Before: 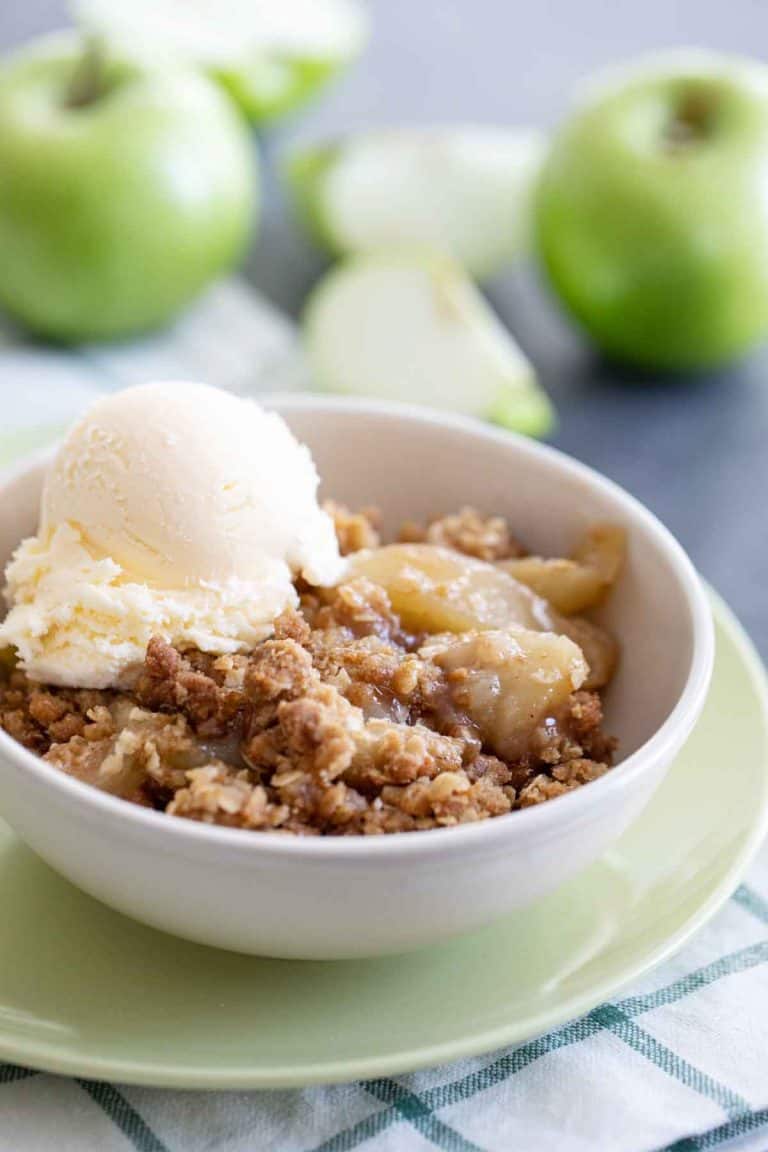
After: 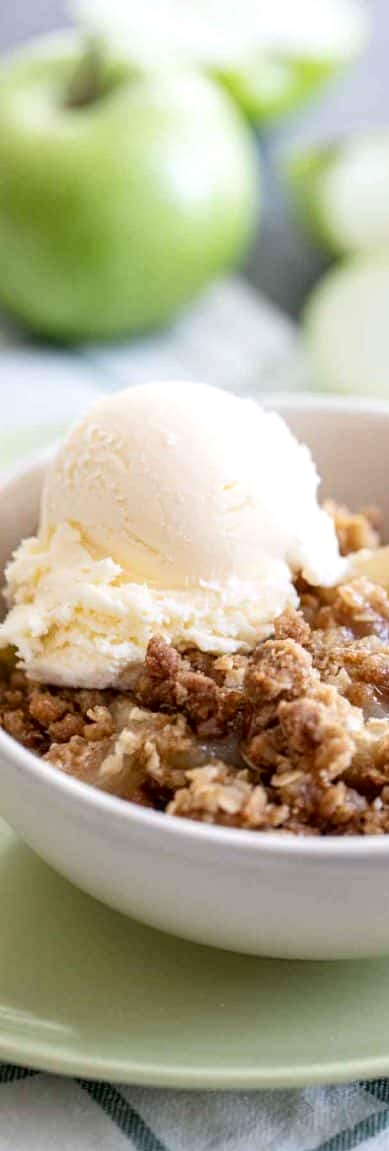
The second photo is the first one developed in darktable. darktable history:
local contrast: on, module defaults
shadows and highlights: shadows -31.17, highlights 30.16
crop and rotate: left 0.053%, top 0%, right 49.214%
